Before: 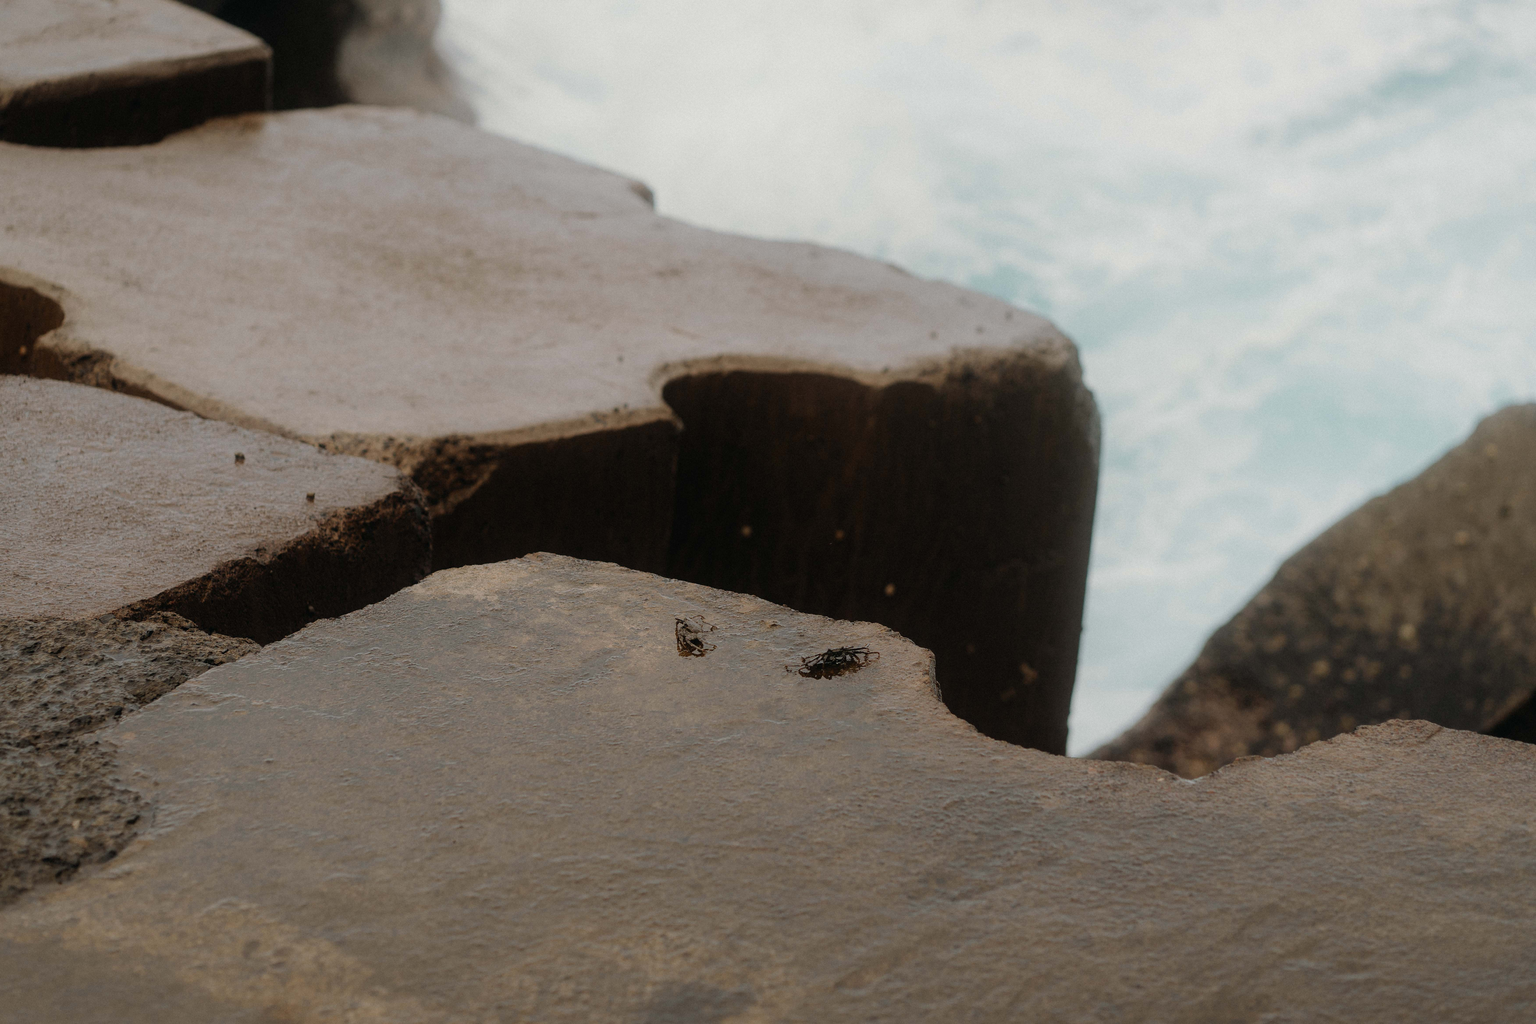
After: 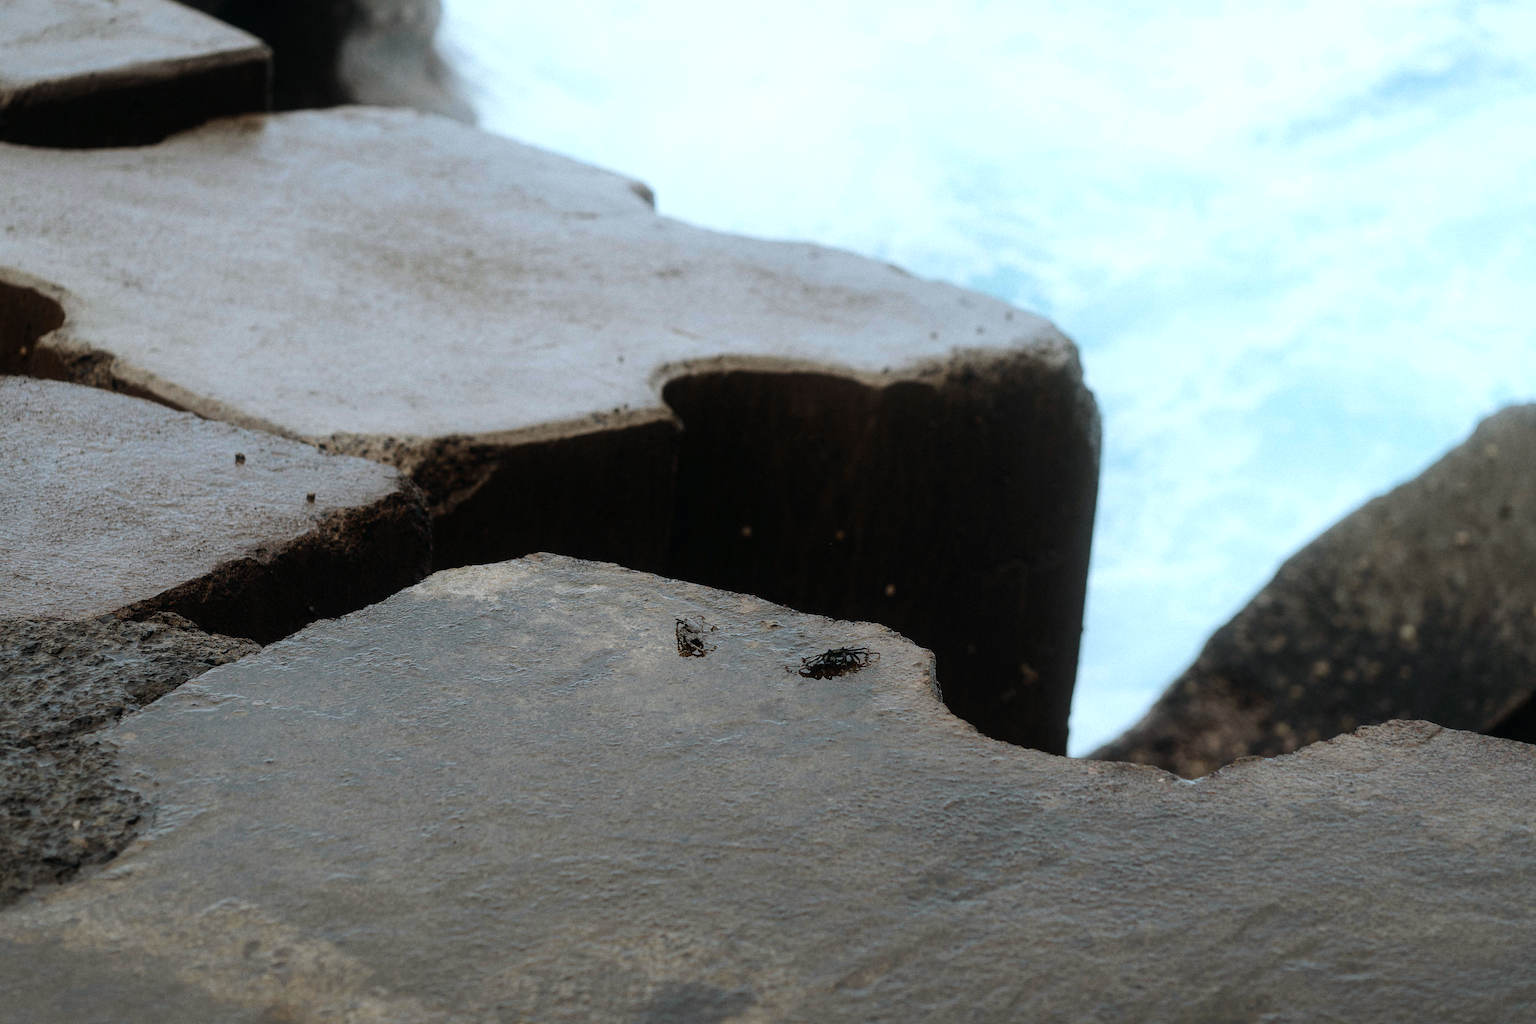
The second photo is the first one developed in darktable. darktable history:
tone equalizer: -8 EV -0.786 EV, -7 EV -0.696 EV, -6 EV -0.596 EV, -5 EV -0.398 EV, -3 EV 0.368 EV, -2 EV 0.6 EV, -1 EV 0.694 EV, +0 EV 0.723 EV, edges refinement/feathering 500, mask exposure compensation -1.57 EV, preserve details no
color calibration: illuminant Planckian (black body), x 0.378, y 0.375, temperature 4058.06 K
